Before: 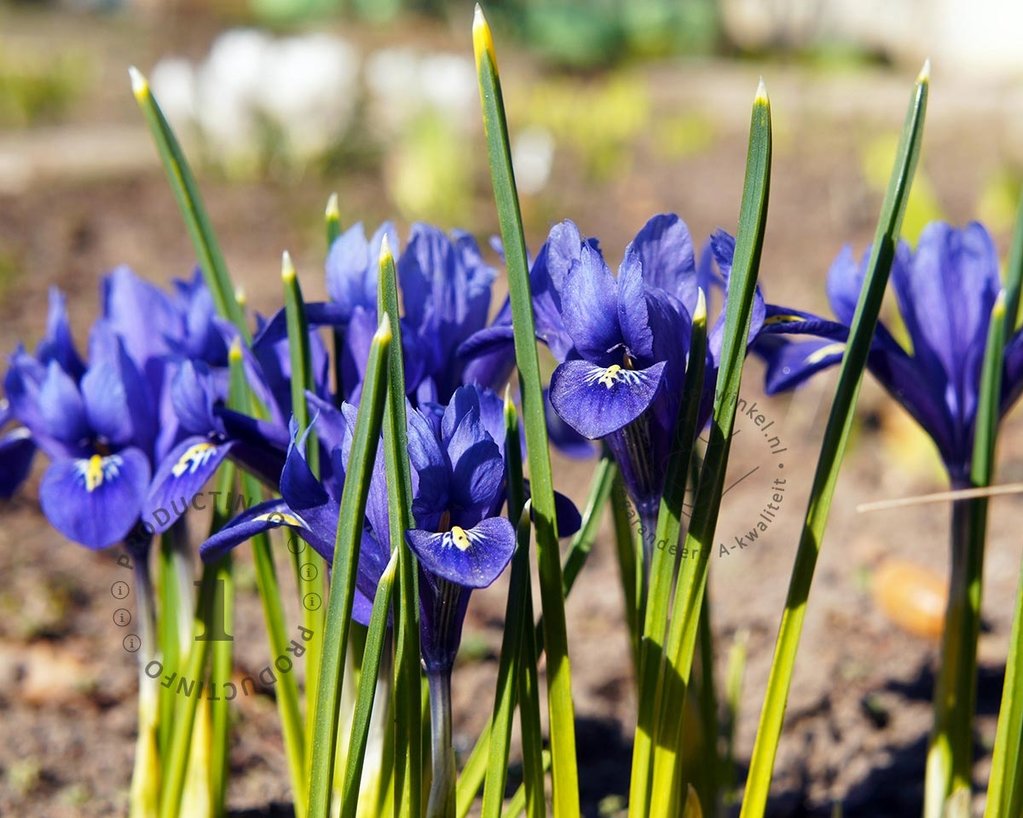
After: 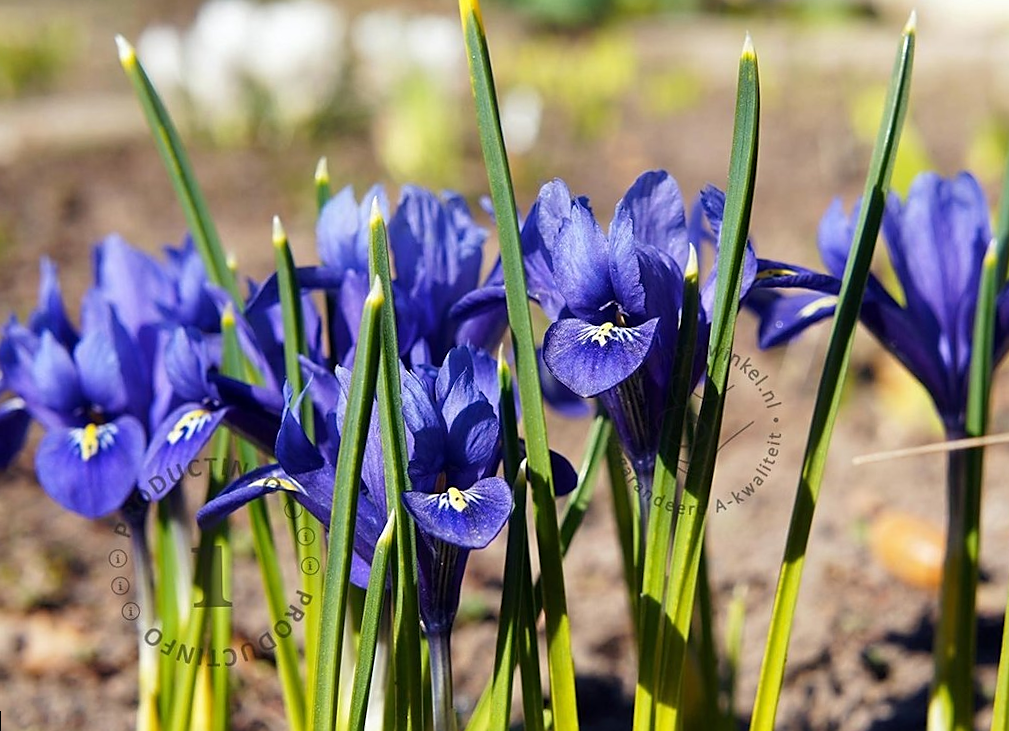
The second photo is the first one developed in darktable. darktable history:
sharpen: radius 1.864, amount 0.398, threshold 1.271
rotate and perspective: rotation -1.24°, automatic cropping off
crop: left 1.507%, top 6.147%, right 1.379%, bottom 6.637%
